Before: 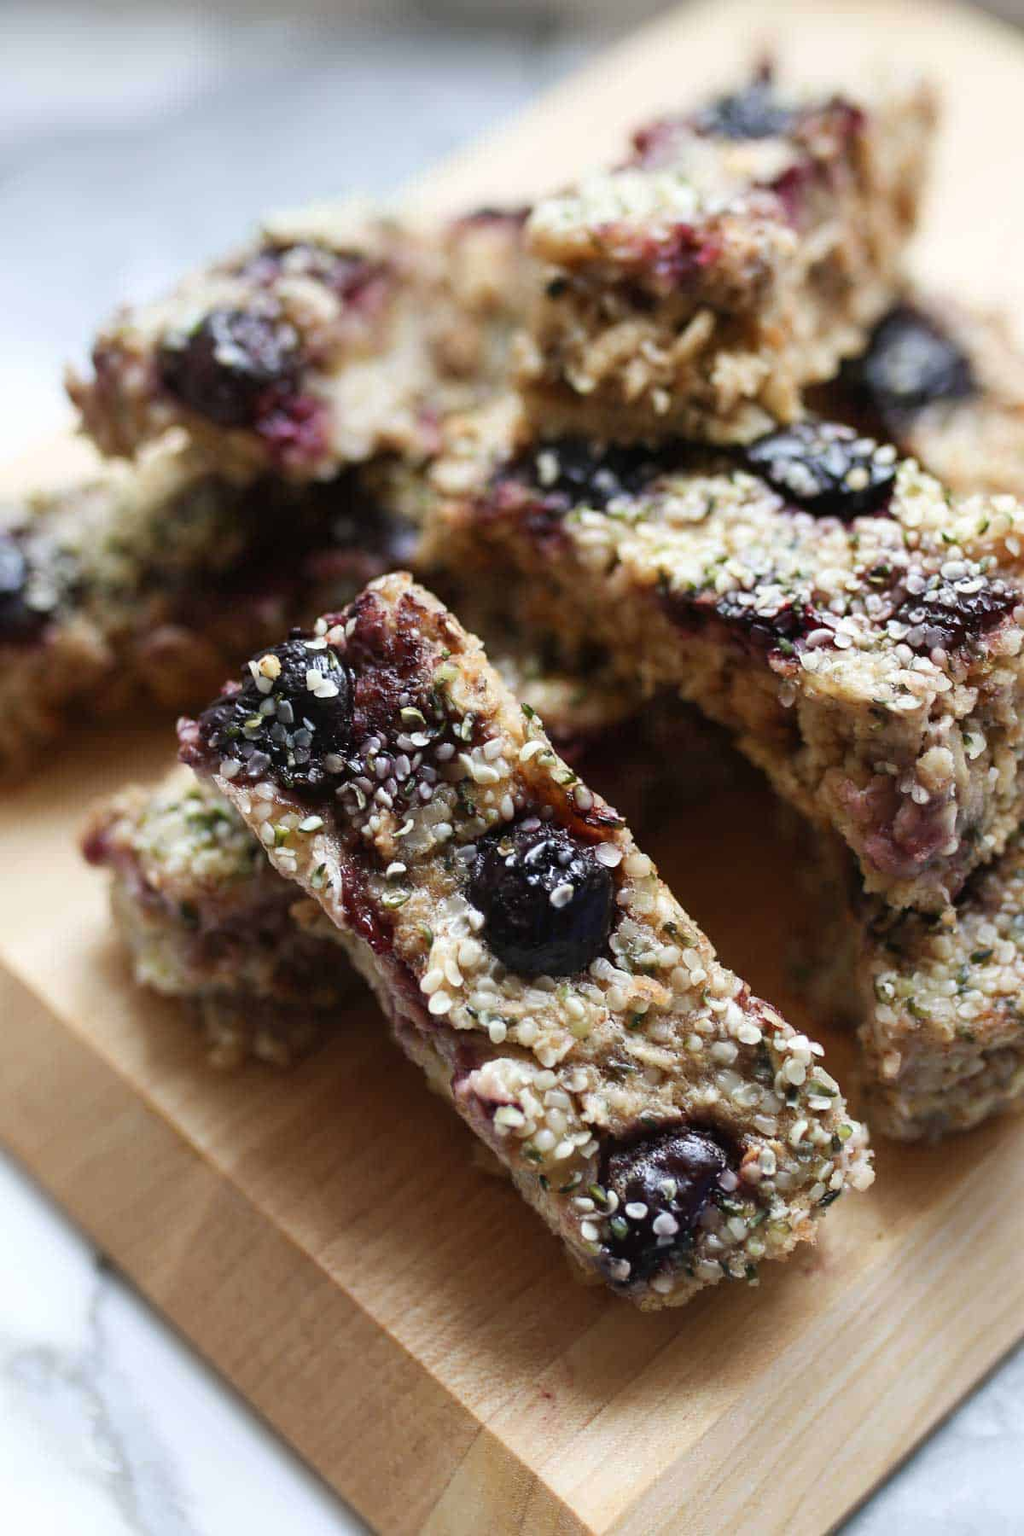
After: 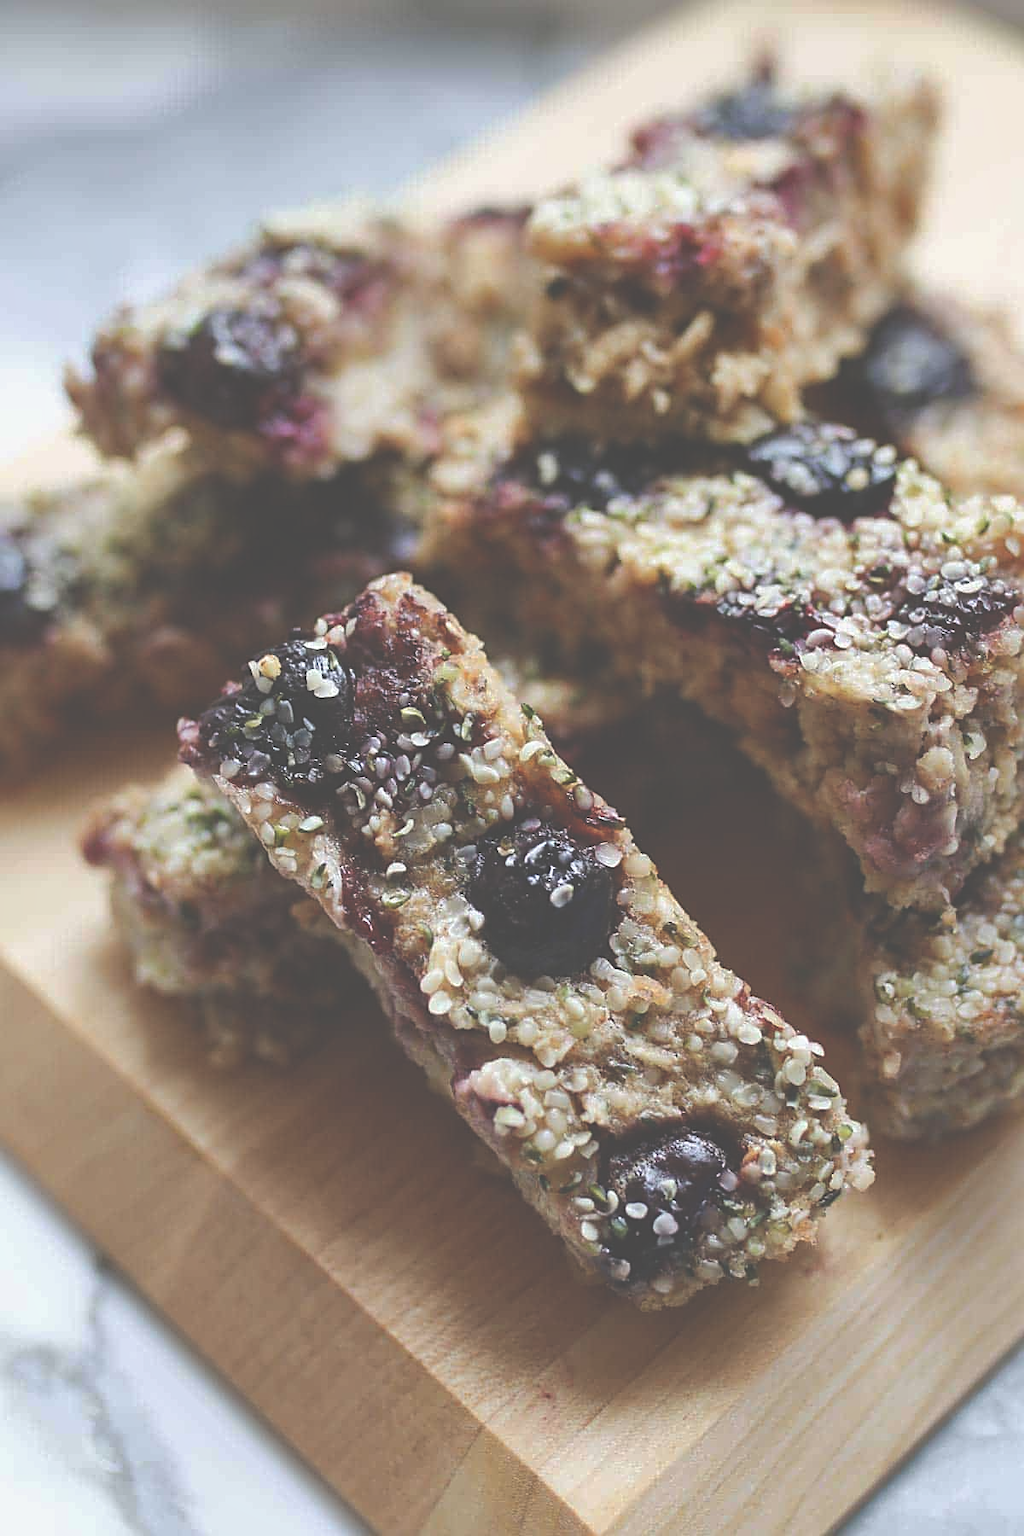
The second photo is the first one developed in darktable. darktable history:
shadows and highlights: on, module defaults
exposure: black level correction -0.062, exposure -0.05 EV, compensate highlight preservation false
sharpen: on, module defaults
